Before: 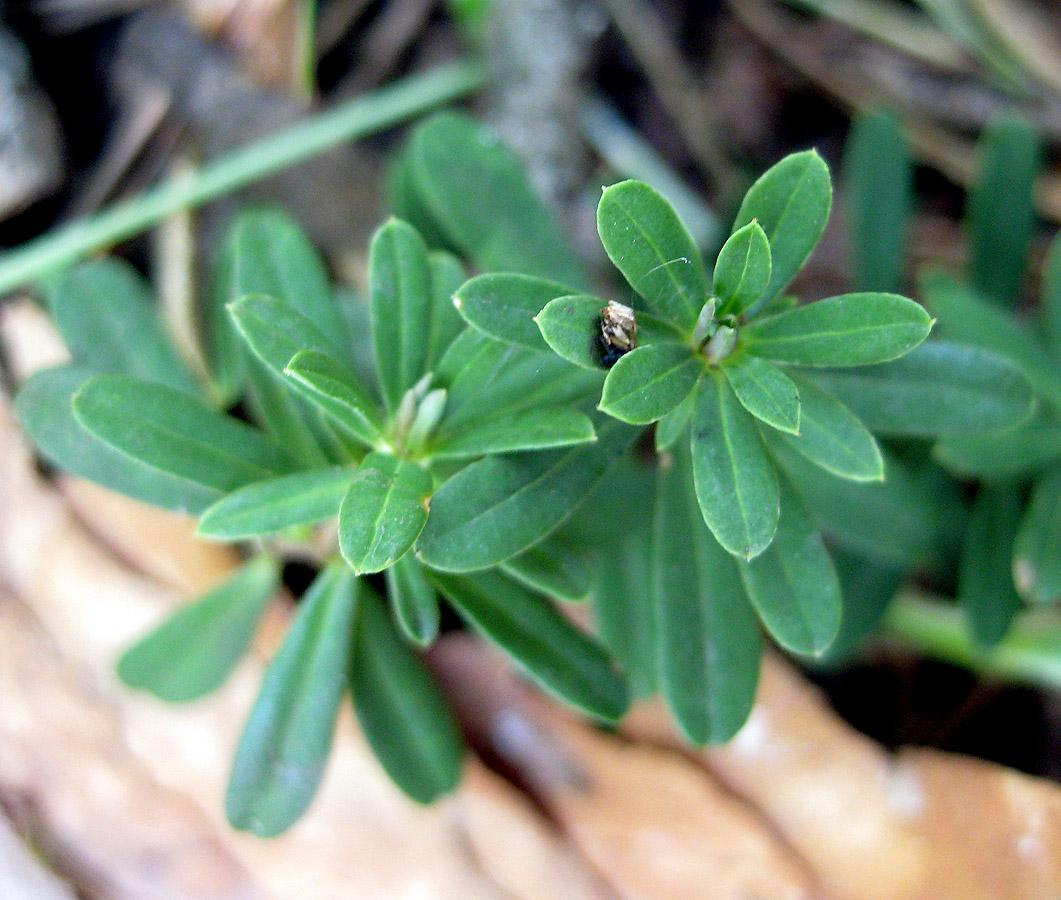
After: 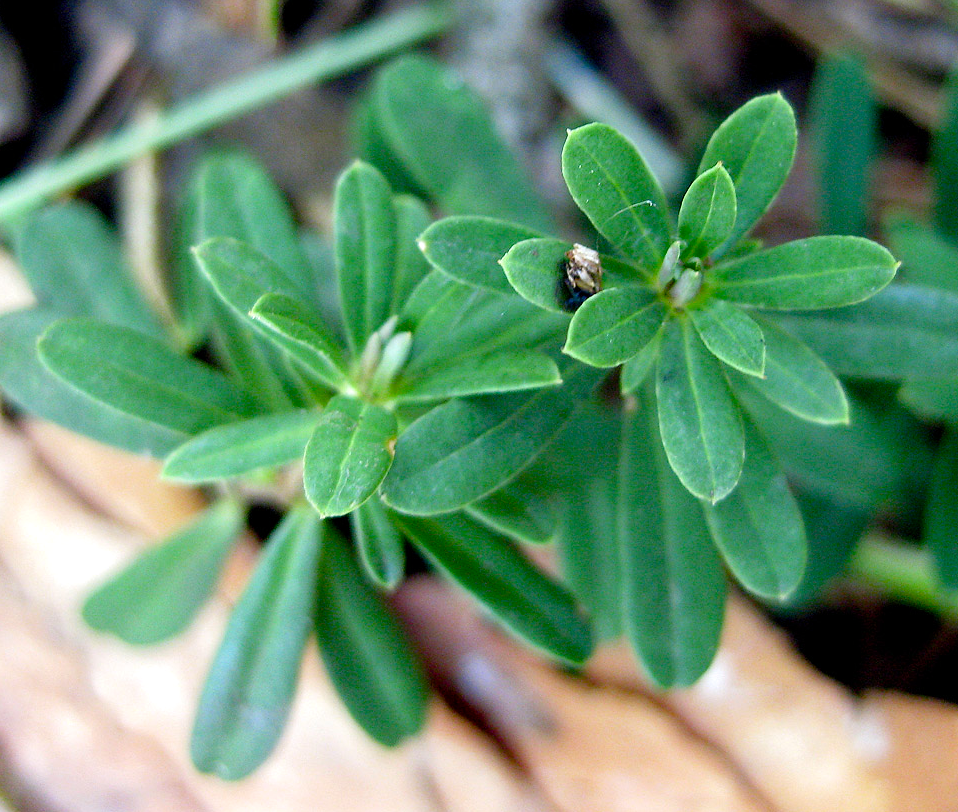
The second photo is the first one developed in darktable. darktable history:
crop: left 3.305%, top 6.436%, right 6.389%, bottom 3.258%
color balance rgb: perceptual saturation grading › global saturation 20%, perceptual saturation grading › highlights -25%, perceptual saturation grading › shadows 25%
levels: levels [0, 0.492, 0.984]
